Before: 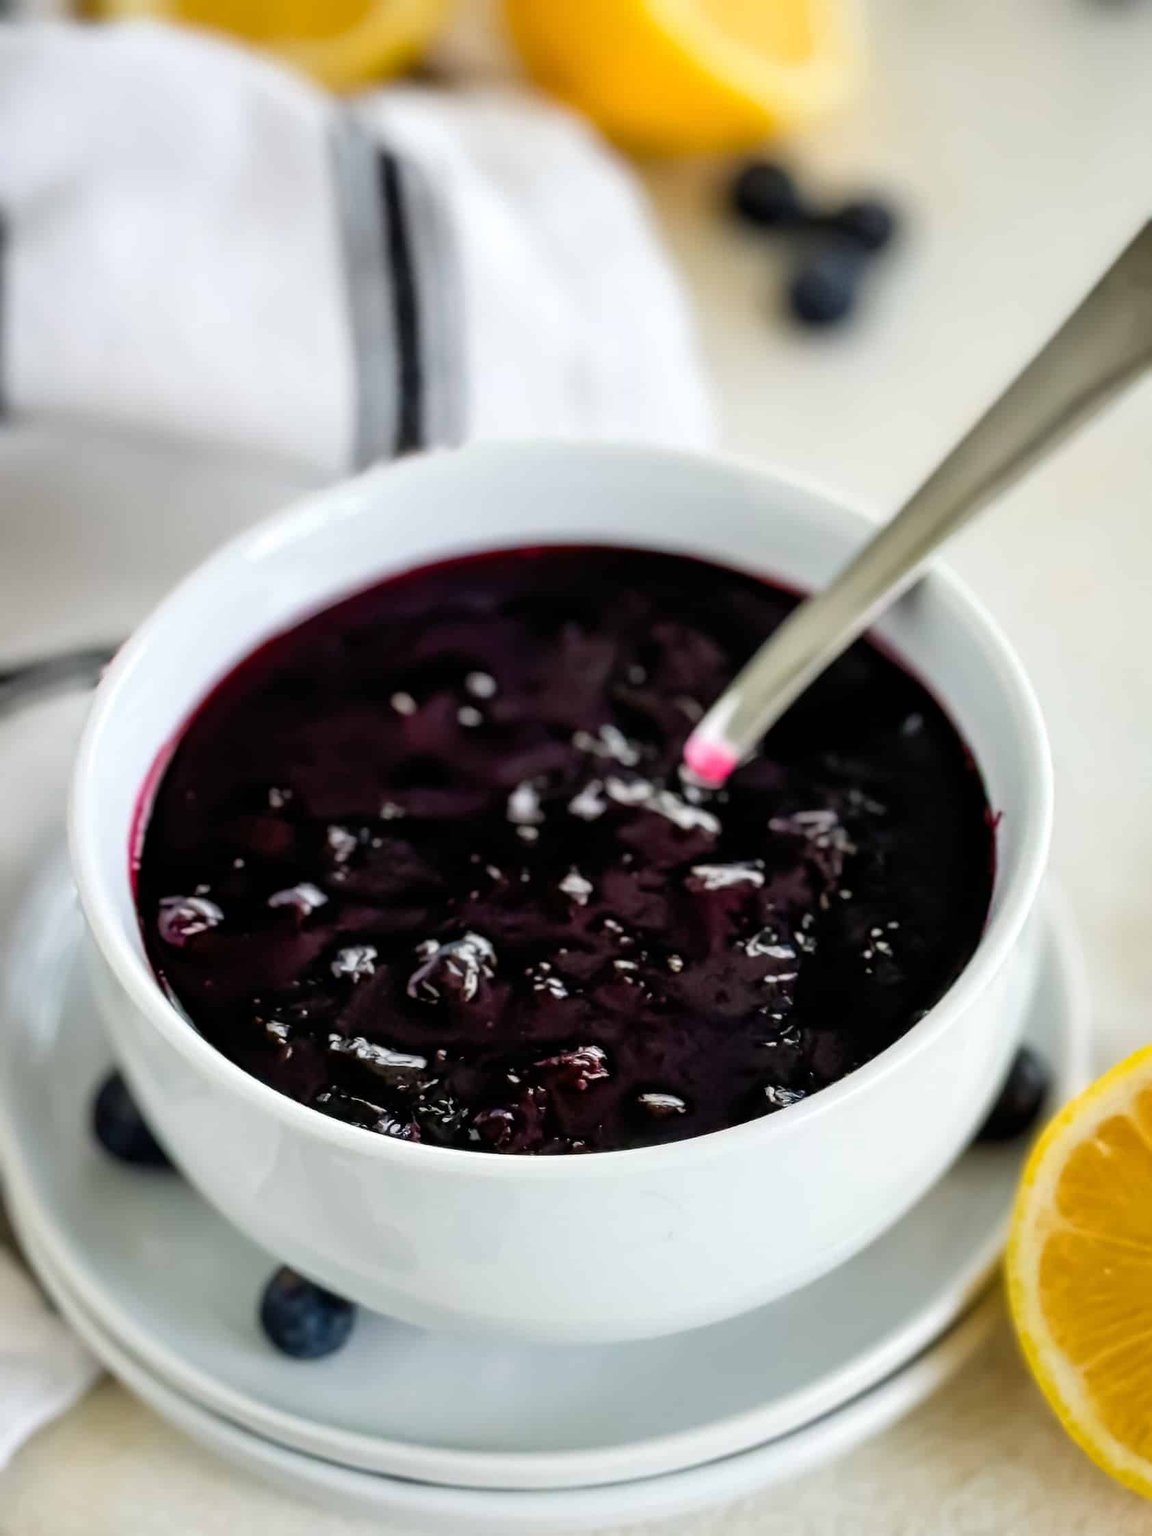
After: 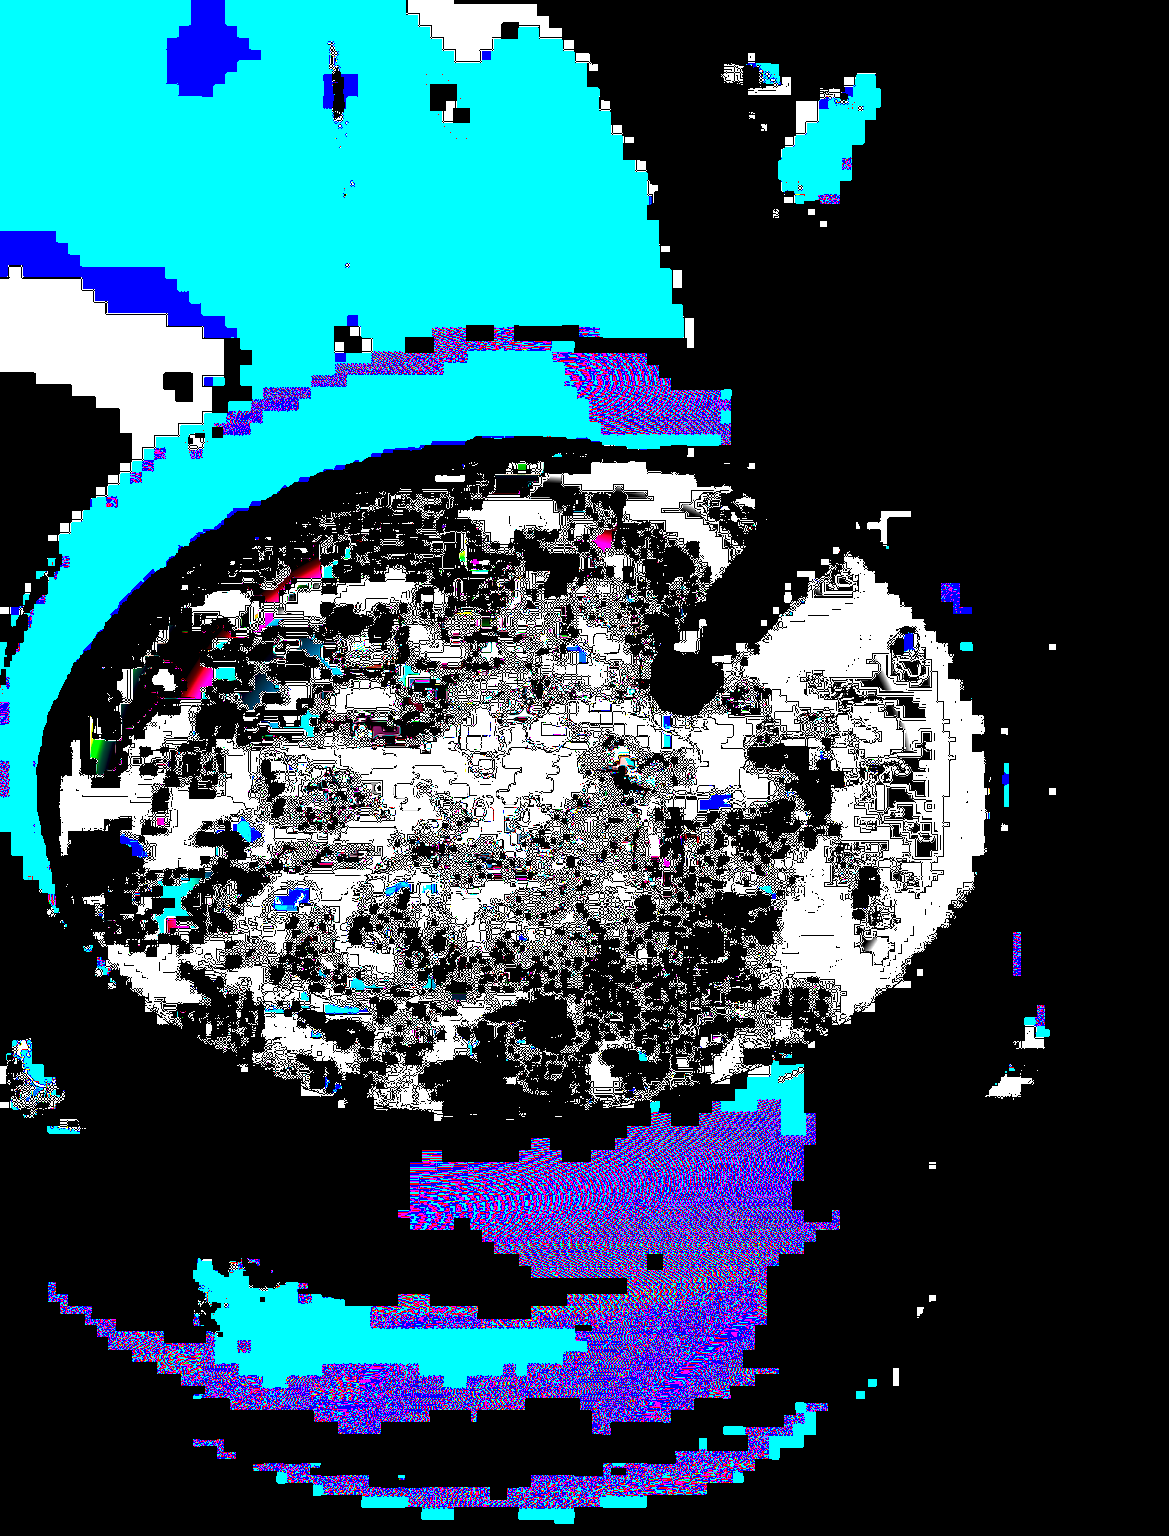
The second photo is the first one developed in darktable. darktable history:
sharpen: amount 1.847
exposure: exposure 7.938 EV, compensate exposure bias true, compensate highlight preservation false
shadows and highlights: radius 330.65, shadows 53.46, highlights -99.54, compress 94.57%, soften with gaussian
crop and rotate: left 7.85%, top 9.246%
contrast brightness saturation: brightness 0.123
color zones: curves: ch0 [(0, 0.5) (0.125, 0.4) (0.25, 0.5) (0.375, 0.4) (0.5, 0.4) (0.625, 0.6) (0.75, 0.6) (0.875, 0.5)]; ch1 [(0, 0.35) (0.125, 0.45) (0.25, 0.35) (0.375, 0.35) (0.5, 0.35) (0.625, 0.35) (0.75, 0.45) (0.875, 0.35)]; ch2 [(0, 0.6) (0.125, 0.5) (0.25, 0.5) (0.375, 0.6) (0.5, 0.6) (0.625, 0.5) (0.75, 0.5) (0.875, 0.5)]
